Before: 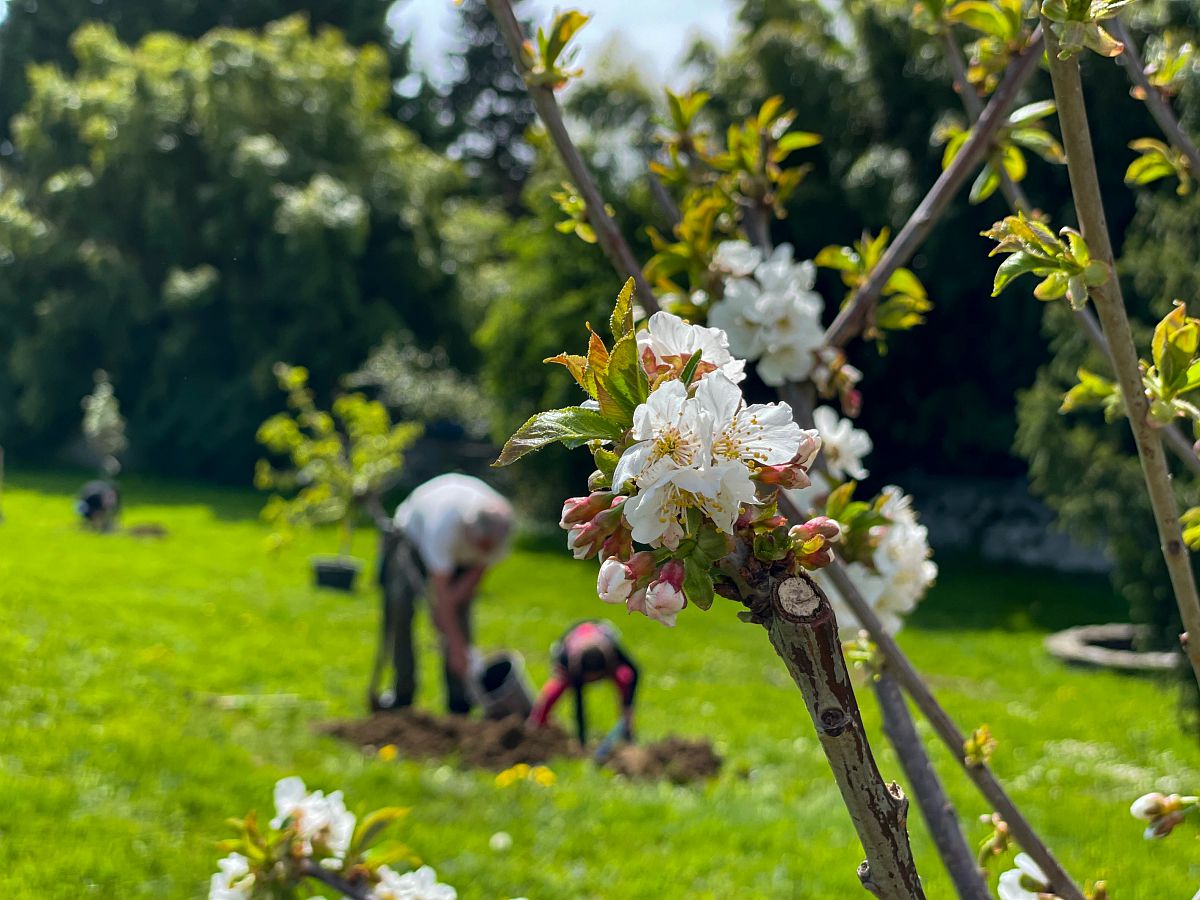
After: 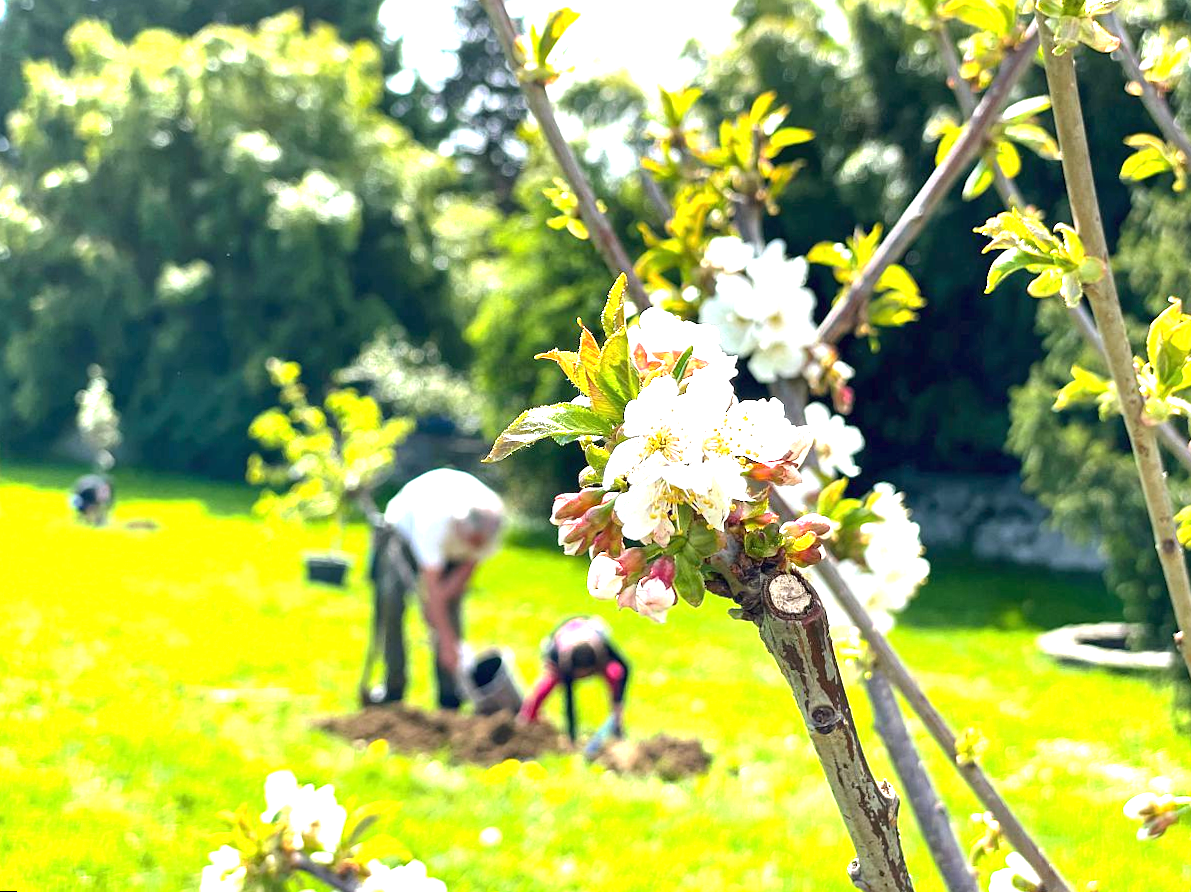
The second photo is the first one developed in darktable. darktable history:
rotate and perspective: rotation 0.192°, lens shift (horizontal) -0.015, crop left 0.005, crop right 0.996, crop top 0.006, crop bottom 0.99
exposure: black level correction 0, exposure 2 EV, compensate highlight preservation false
